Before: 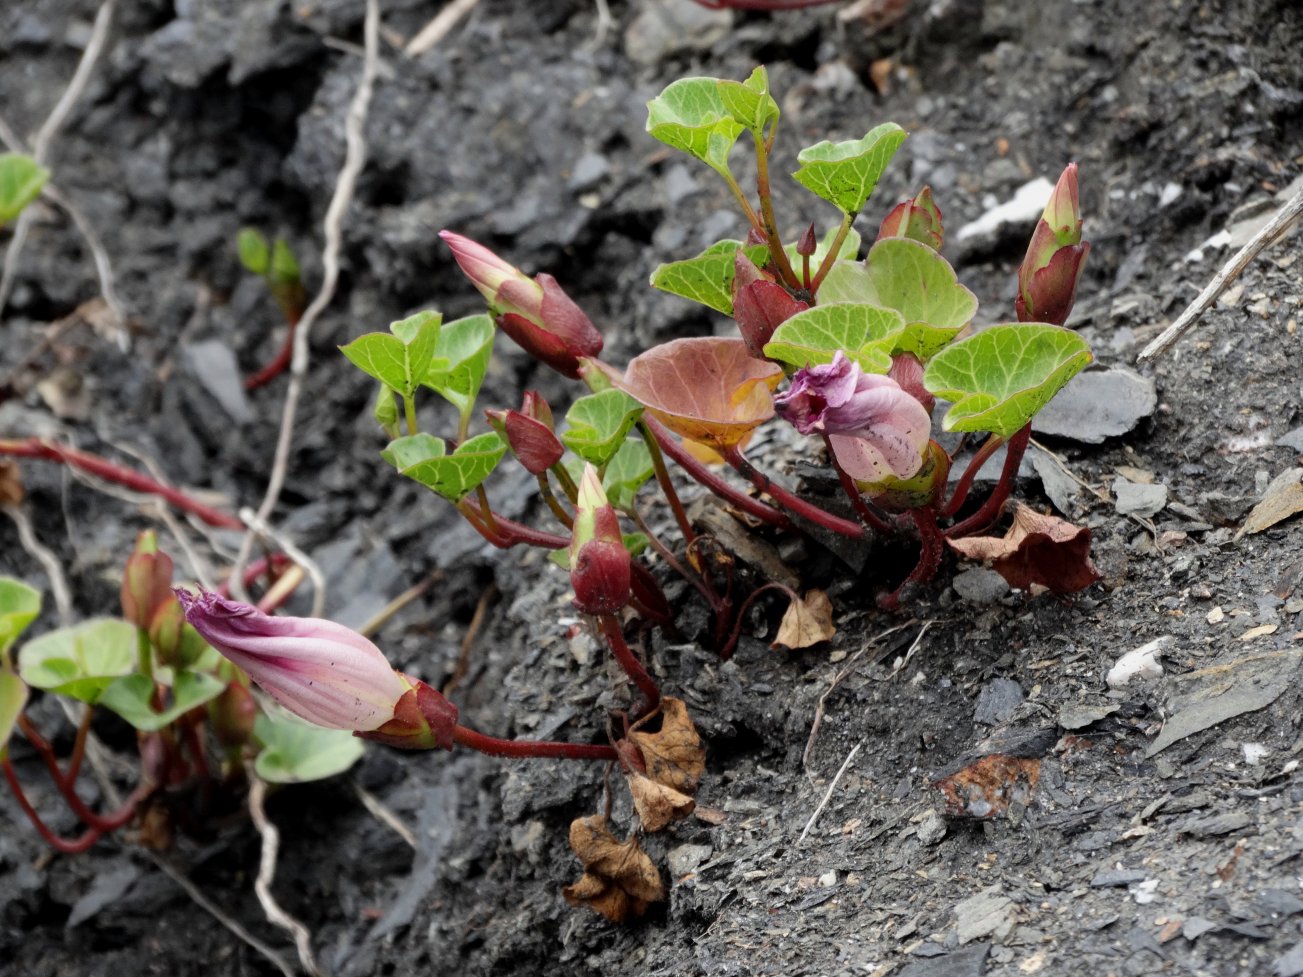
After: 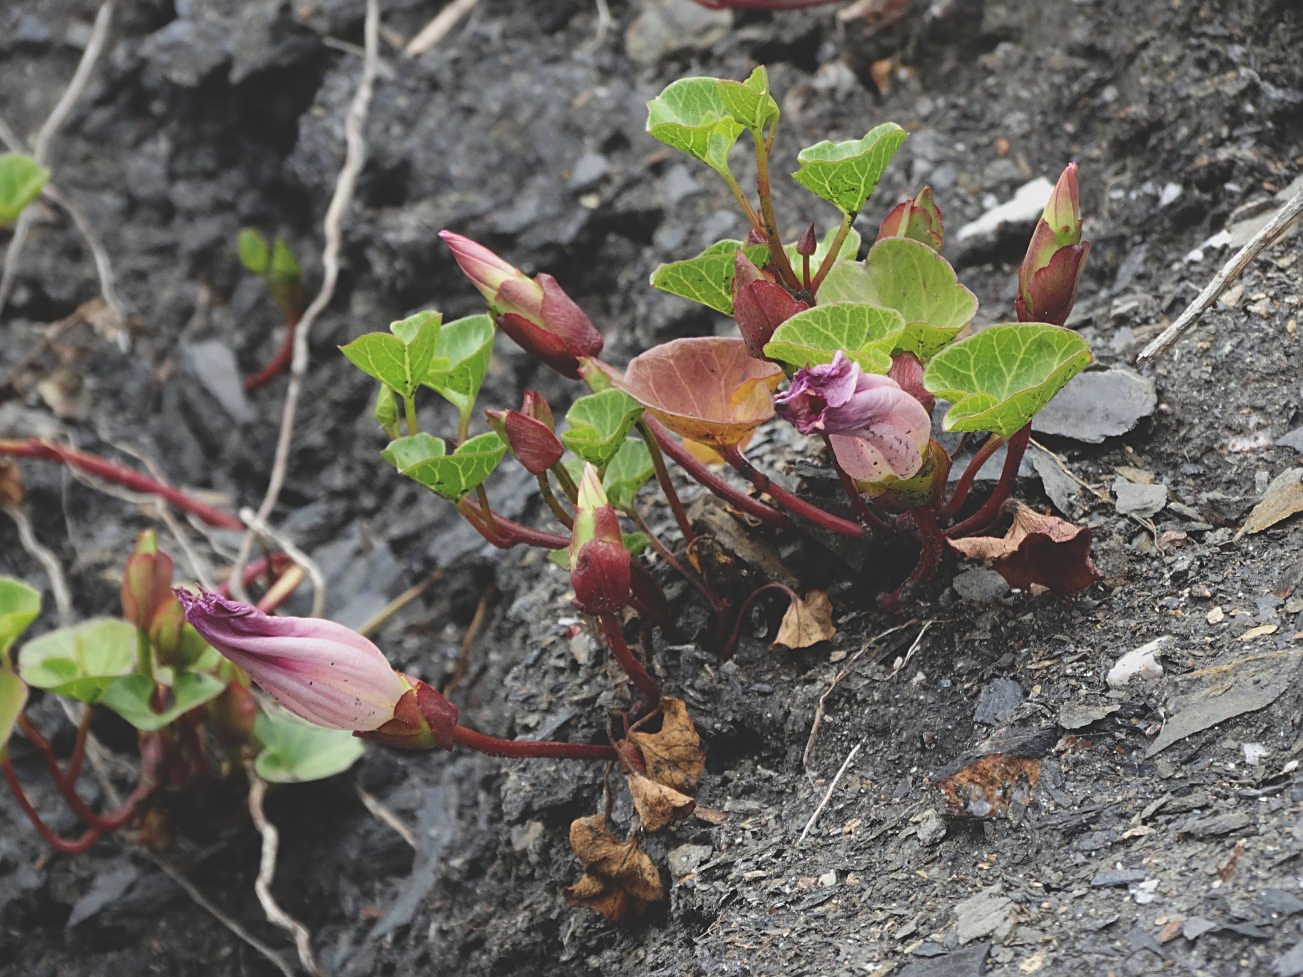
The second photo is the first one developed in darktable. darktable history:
exposure: black level correction -0.025, exposure -0.117 EV, compensate highlight preservation false
sharpen: on, module defaults
velvia: strength 15%
color correction: highlights a* -0.182, highlights b* -0.124
